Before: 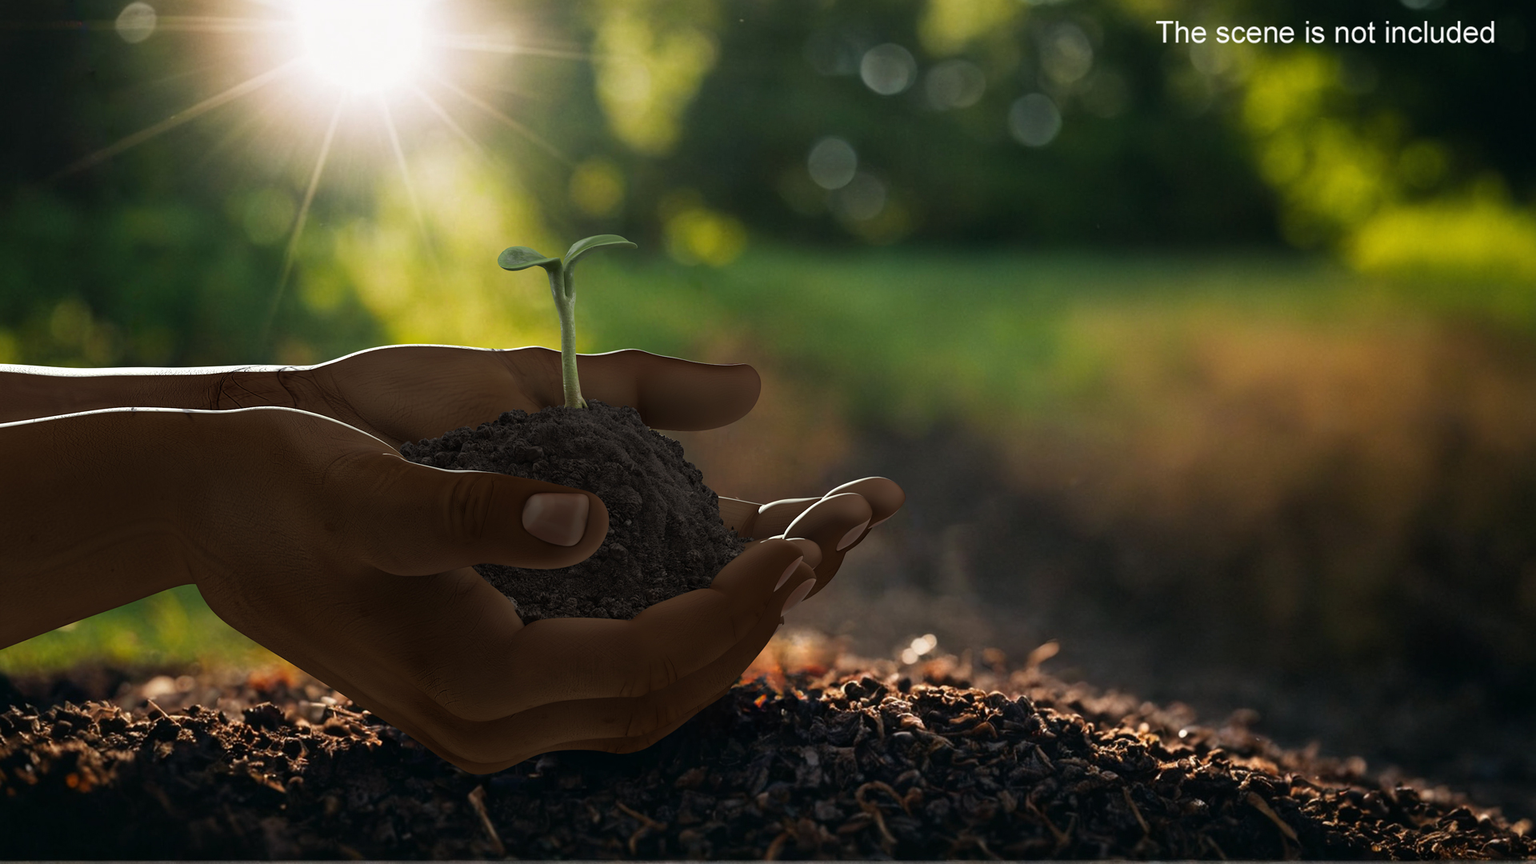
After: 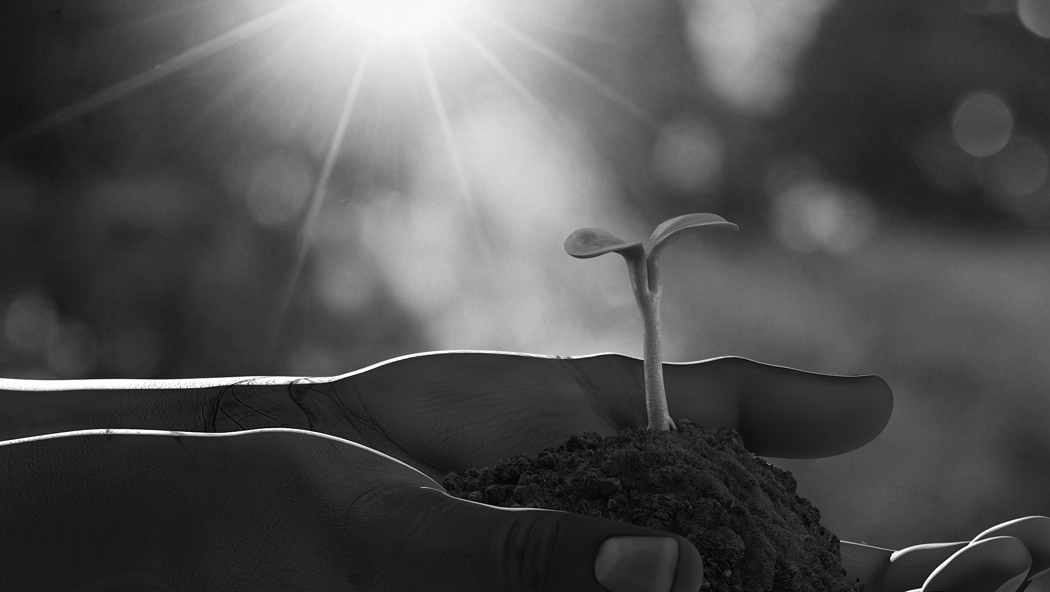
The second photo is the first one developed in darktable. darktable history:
color correction: highlights a* -4.98, highlights b* -3.76, shadows a* 3.83, shadows b* 4.08
crop and rotate: left 3.047%, top 7.509%, right 42.236%, bottom 37.598%
monochrome: on, module defaults
